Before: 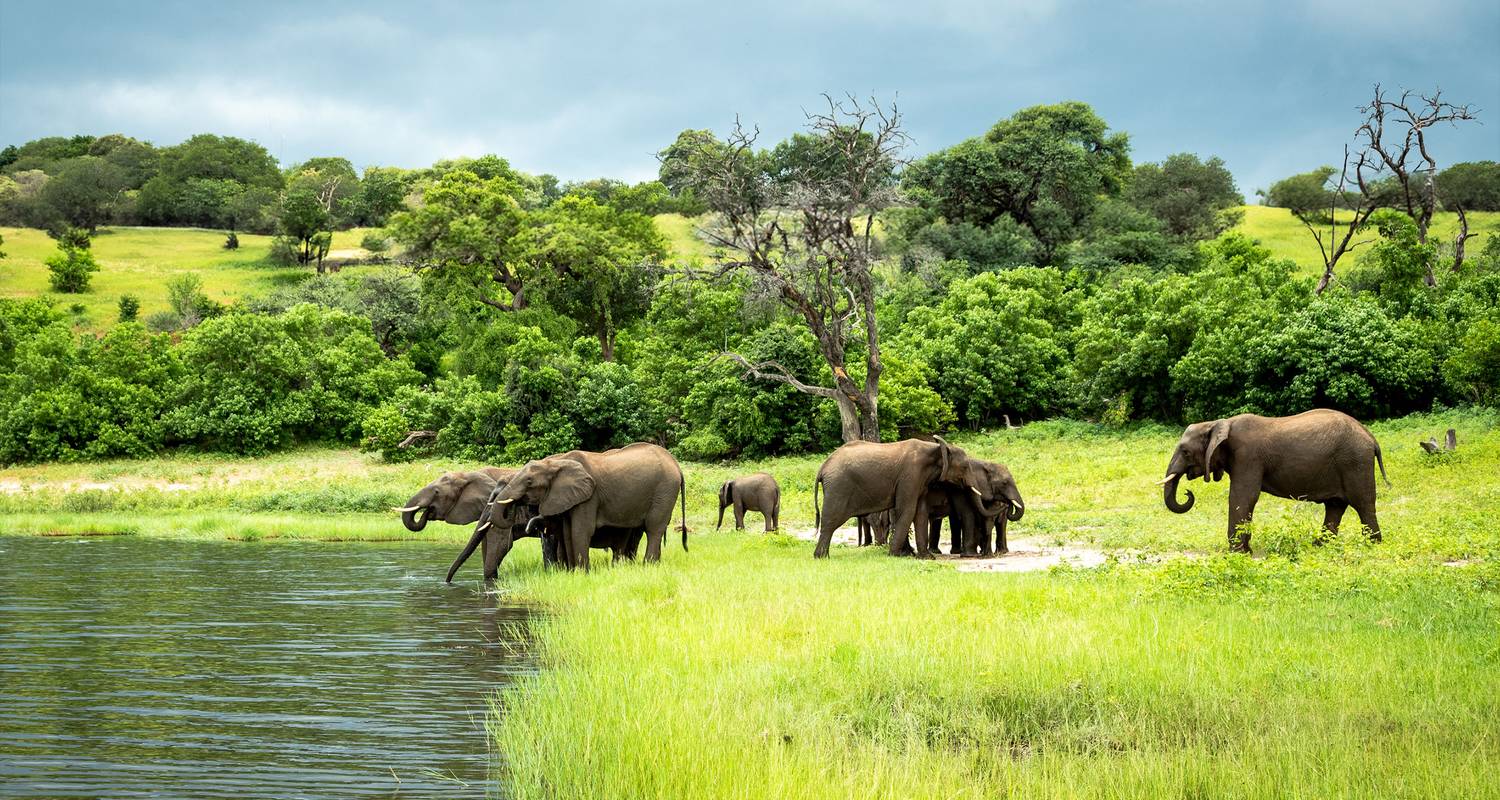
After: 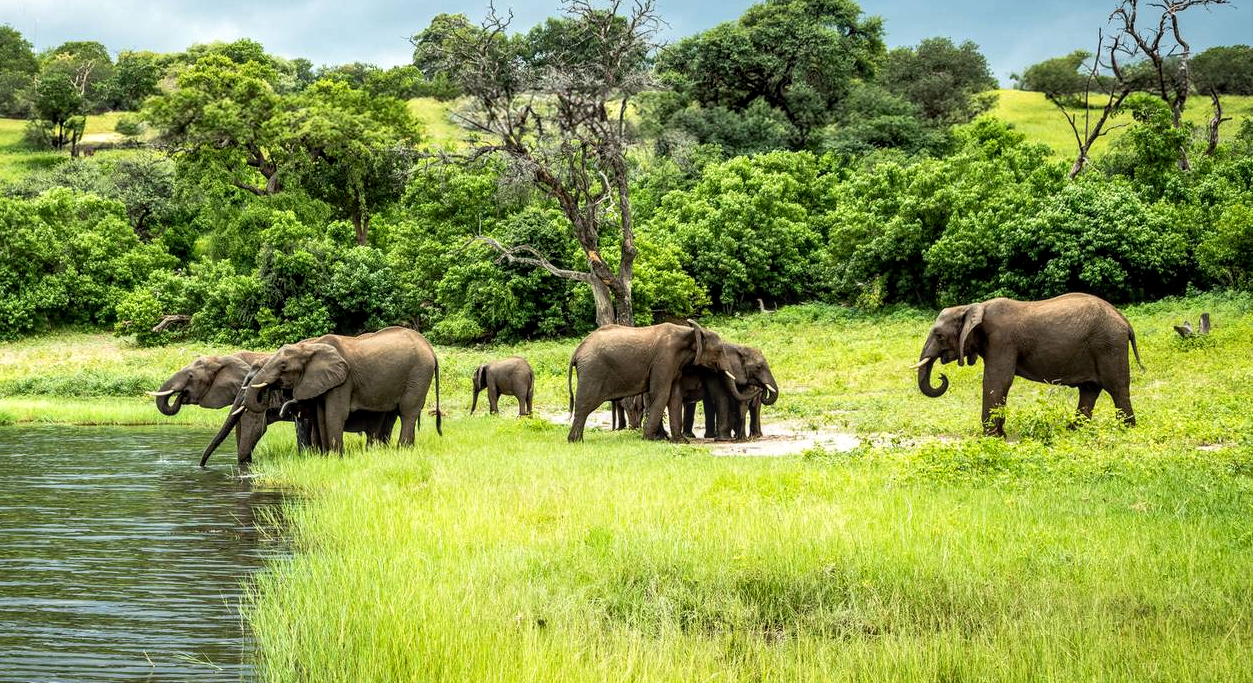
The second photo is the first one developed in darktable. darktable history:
crop: left 16.426%, top 14.569%
local contrast: detail 130%
